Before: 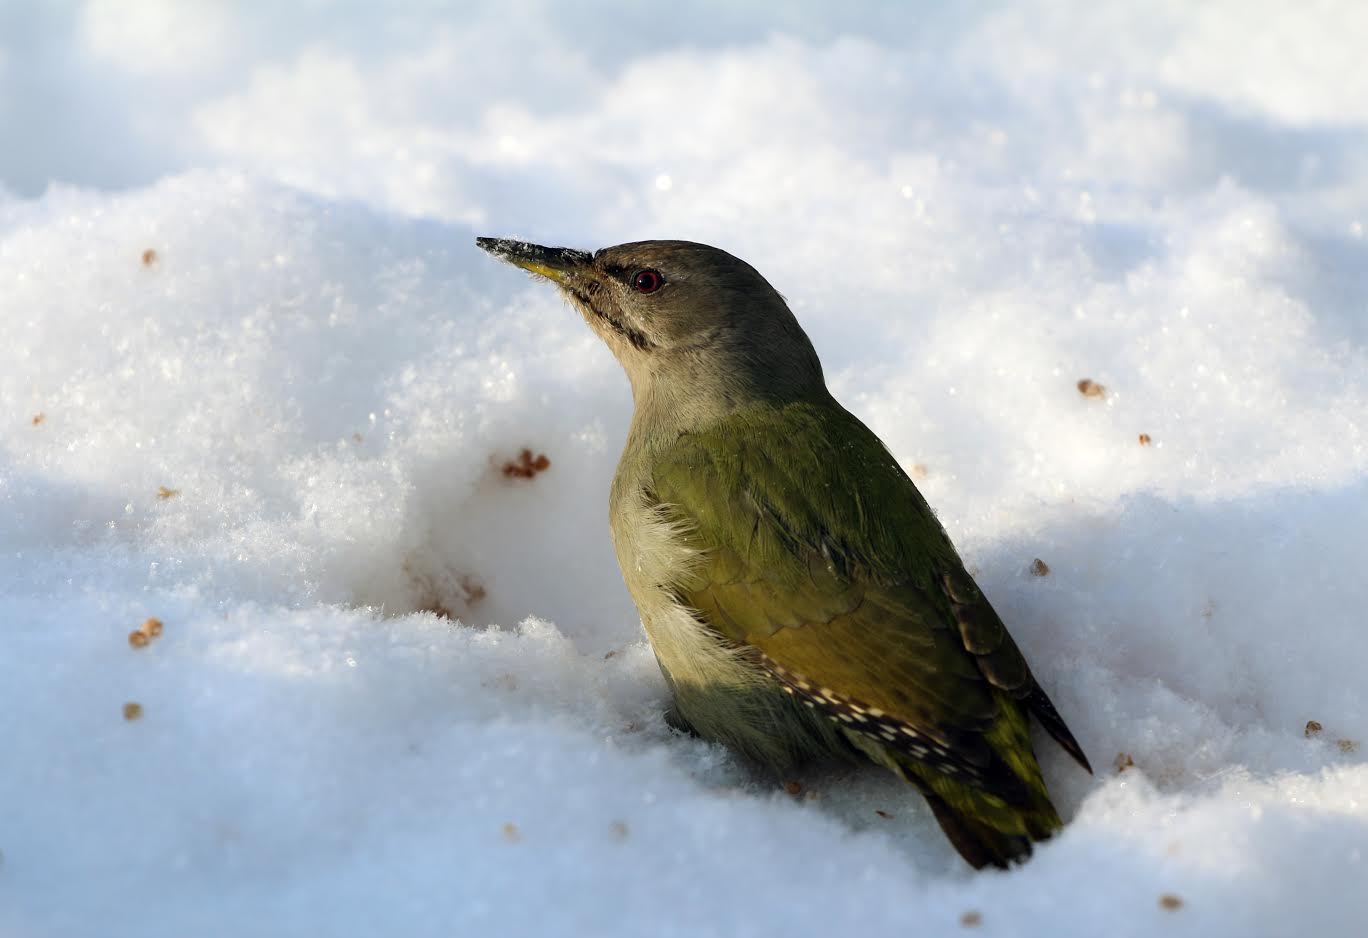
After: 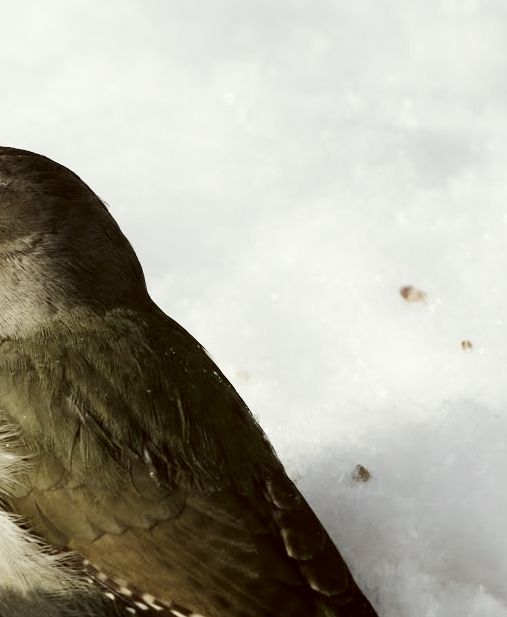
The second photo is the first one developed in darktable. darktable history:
color correction: highlights a* -6.16, highlights b* 9.28, shadows a* 10.09, shadows b* 23.23
tone curve: curves: ch0 [(0, 0) (0.114, 0.083) (0.291, 0.3) (0.447, 0.535) (0.602, 0.712) (0.772, 0.864) (0.999, 0.978)]; ch1 [(0, 0) (0.389, 0.352) (0.458, 0.433) (0.486, 0.474) (0.509, 0.505) (0.535, 0.541) (0.555, 0.557) (0.677, 0.724) (1, 1)]; ch2 [(0, 0) (0.369, 0.388) (0.449, 0.431) (0.501, 0.5) (0.528, 0.552) (0.561, 0.596) (0.697, 0.721) (1, 1)], preserve colors none
crop and rotate: left 49.632%, top 10.111%, right 13.275%, bottom 24.028%
exposure: exposure 0.014 EV, compensate exposure bias true, compensate highlight preservation false
color zones: curves: ch1 [(0, 0.831) (0.08, 0.771) (0.157, 0.268) (0.241, 0.207) (0.562, -0.005) (0.714, -0.013) (0.876, 0.01) (1, 0.831)]
